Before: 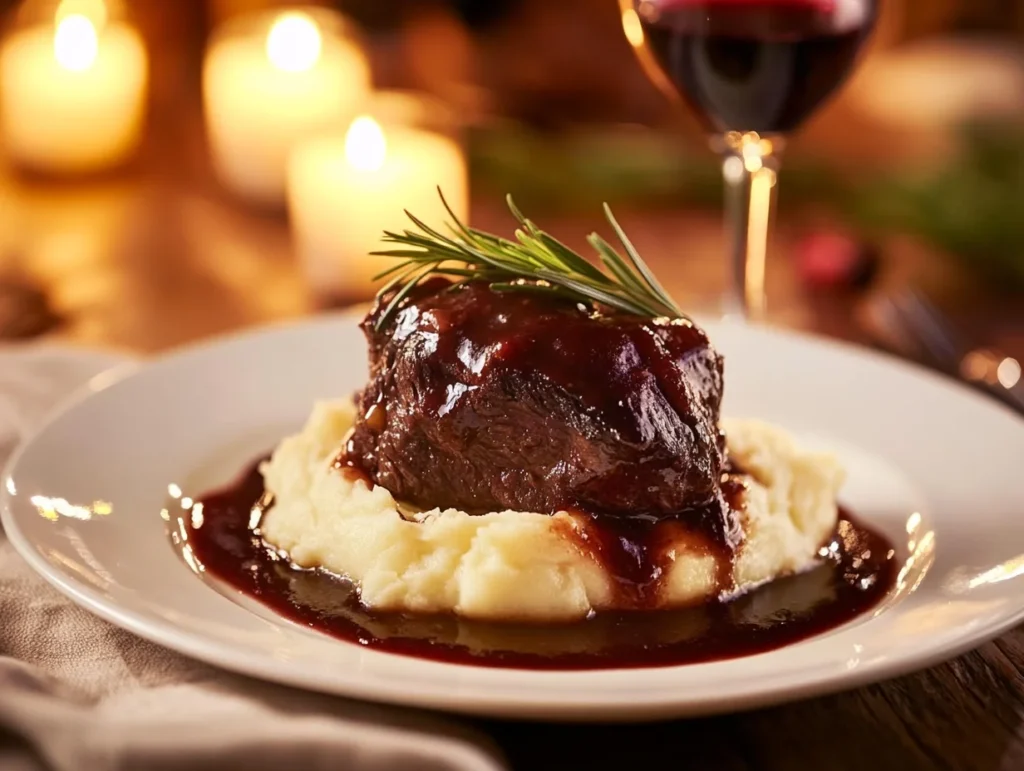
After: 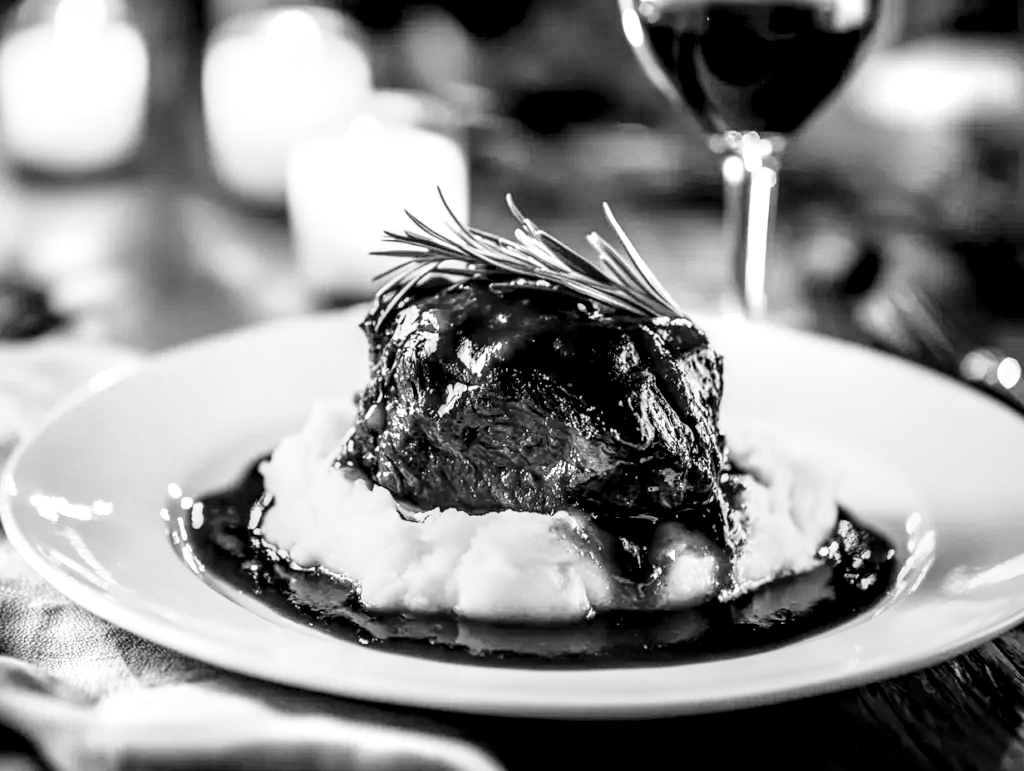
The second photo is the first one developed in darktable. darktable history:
exposure: black level correction 0, exposure 0.699 EV, compensate highlight preservation false
local contrast: highlights 16%, detail 187%
tone curve: curves: ch0 [(0, 0) (0.091, 0.077) (0.517, 0.574) (0.745, 0.82) (0.844, 0.908) (0.909, 0.942) (1, 0.973)]; ch1 [(0, 0) (0.437, 0.404) (0.5, 0.5) (0.534, 0.546) (0.58, 0.603) (0.616, 0.649) (1, 1)]; ch2 [(0, 0) (0.442, 0.415) (0.5, 0.5) (0.535, 0.547) (0.585, 0.62) (1, 1)], preserve colors none
filmic rgb: black relative exposure -5.12 EV, white relative exposure 3.55 EV, hardness 3.19, contrast 1.203, highlights saturation mix -49.68%, add noise in highlights 0.001, color science v3 (2019), use custom middle-gray values true, contrast in highlights soft
